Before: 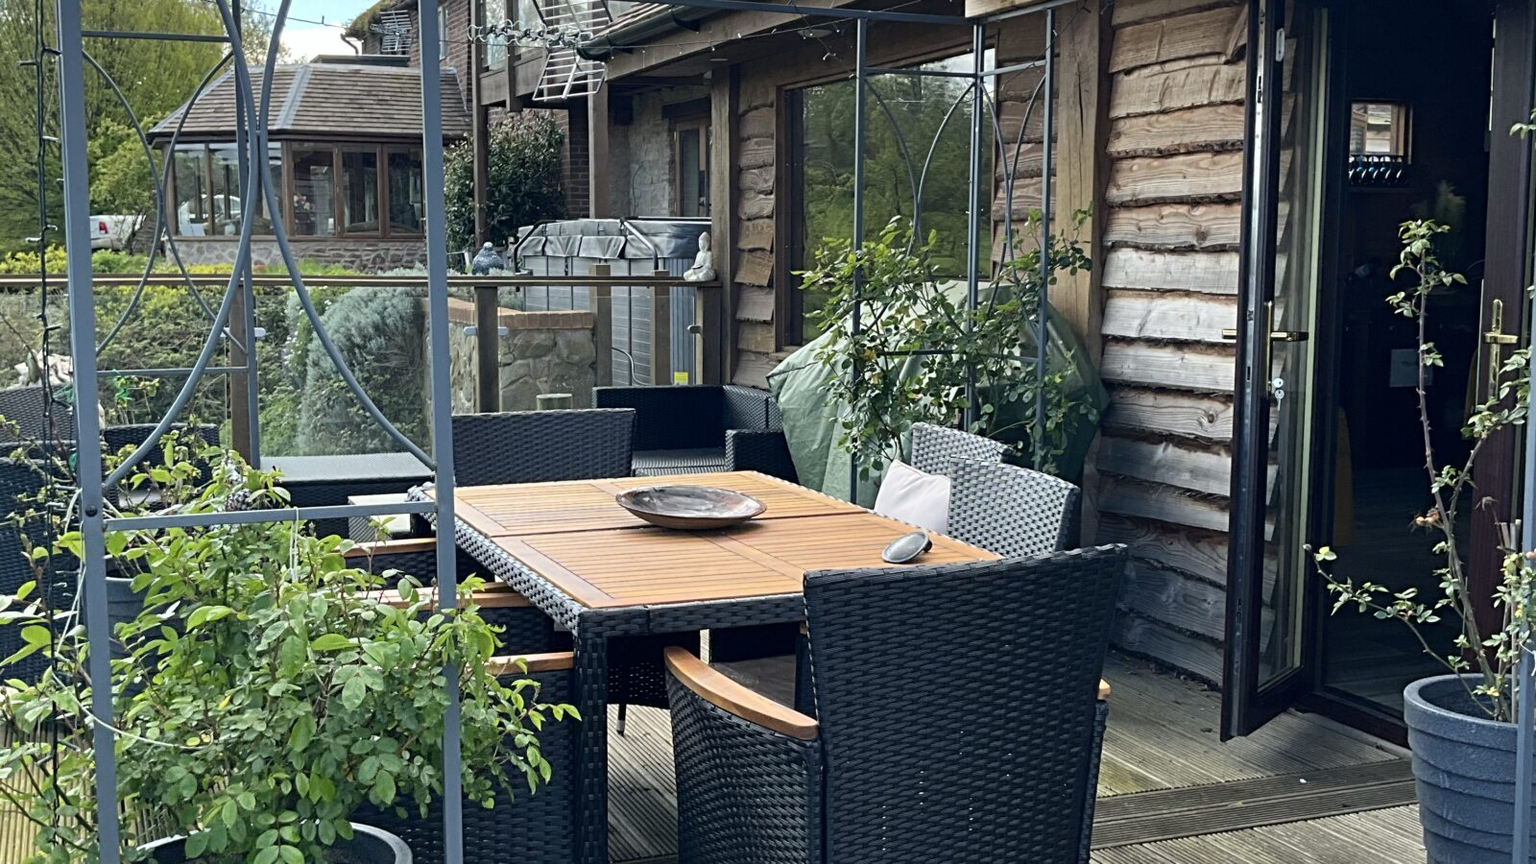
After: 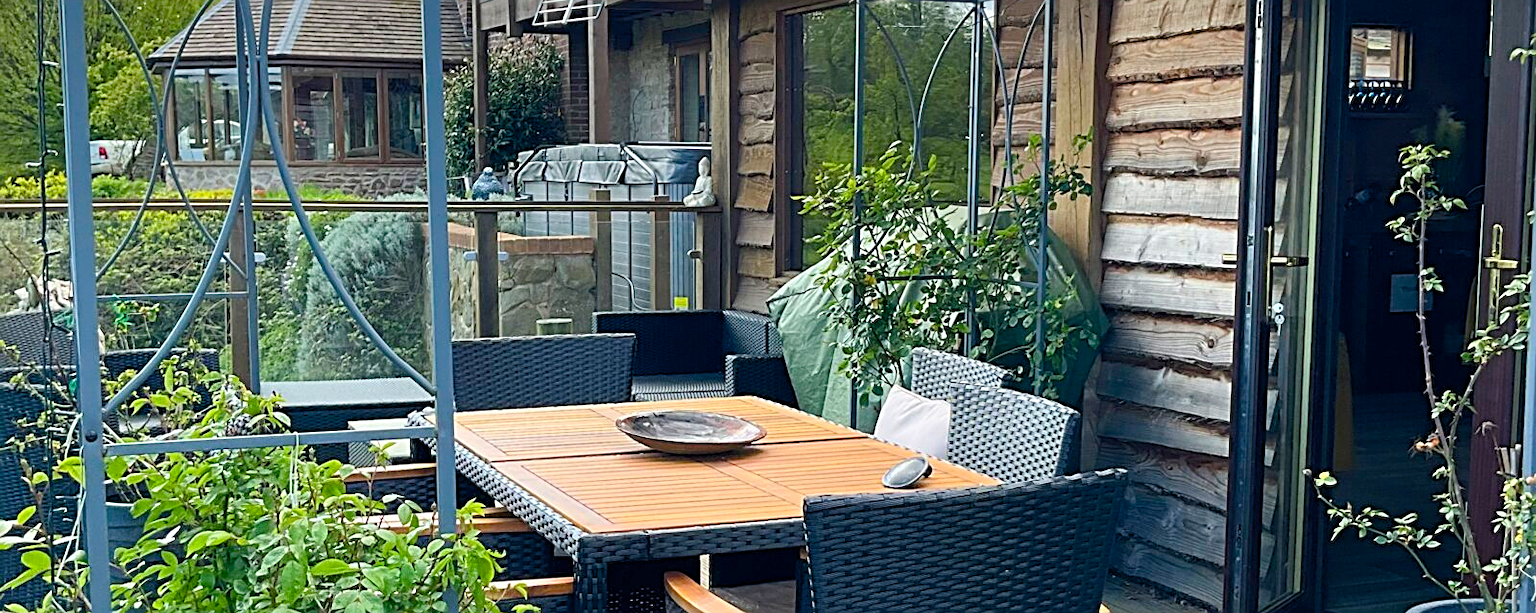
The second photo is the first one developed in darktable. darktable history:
crop and rotate: top 8.695%, bottom 20.284%
sharpen: amount 0.493
contrast brightness saturation: contrast 0.071, brightness 0.082, saturation 0.175
color balance rgb: perceptual saturation grading › global saturation 20.1%, perceptual saturation grading › highlights -19.797%, perceptual saturation grading › shadows 29.609%
exposure: compensate exposure bias true, compensate highlight preservation false
